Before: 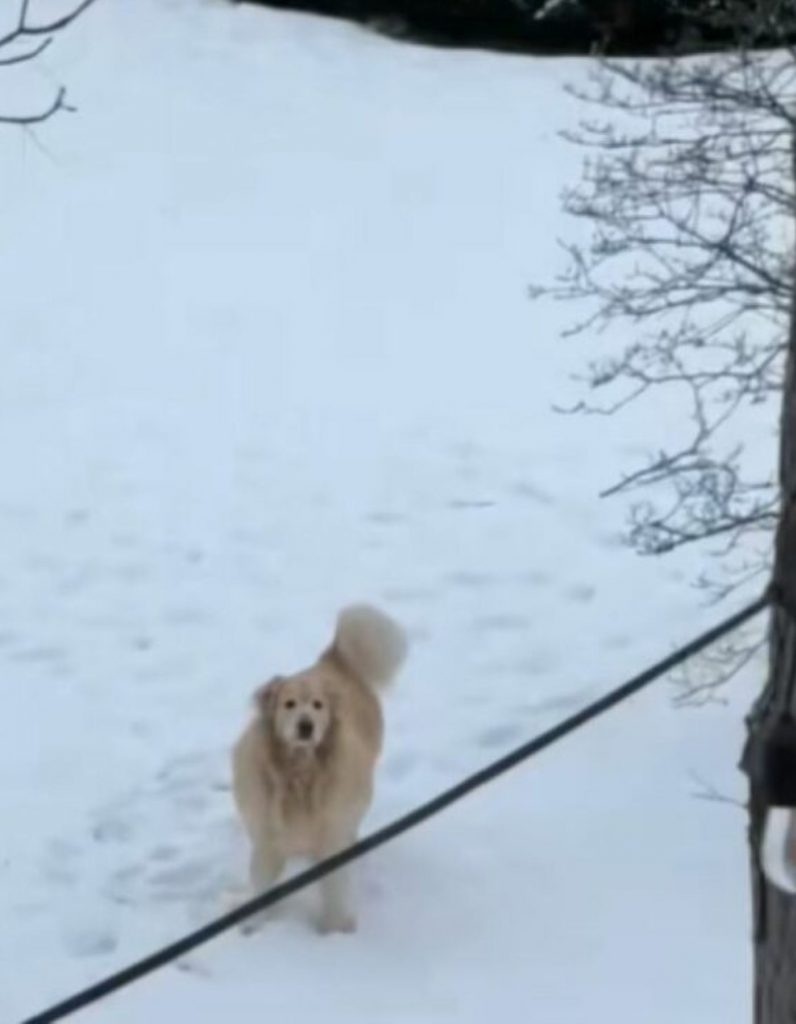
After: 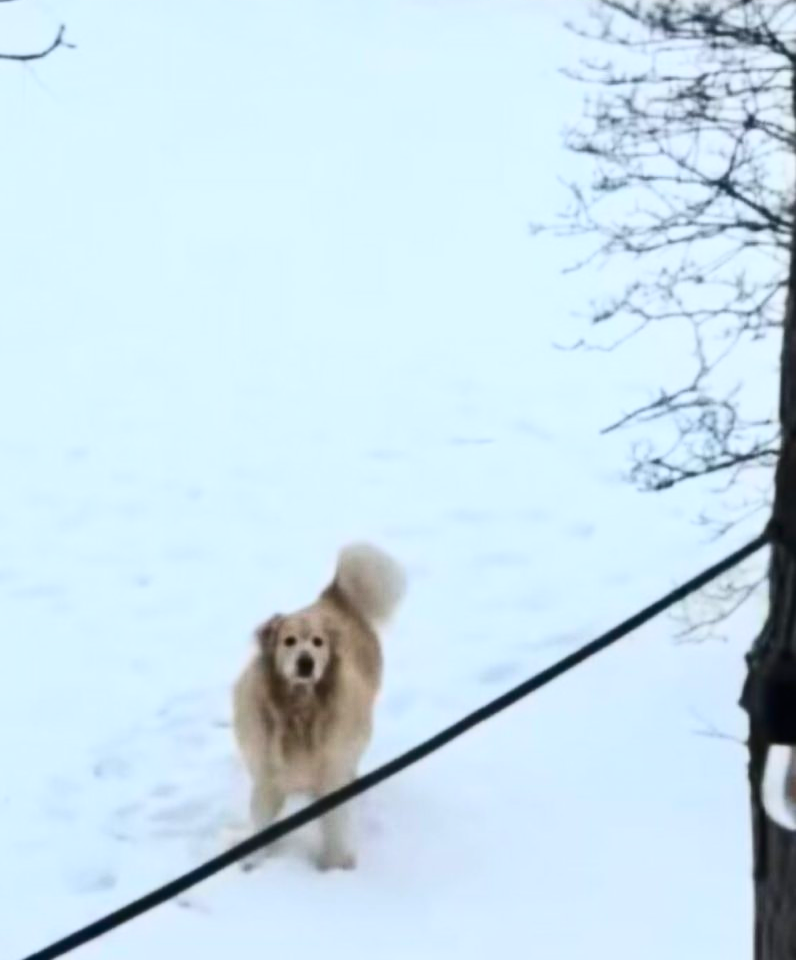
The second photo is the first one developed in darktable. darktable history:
crop and rotate: top 6.25%
contrast brightness saturation: contrast 0.4, brightness 0.05, saturation 0.25
white balance: emerald 1
